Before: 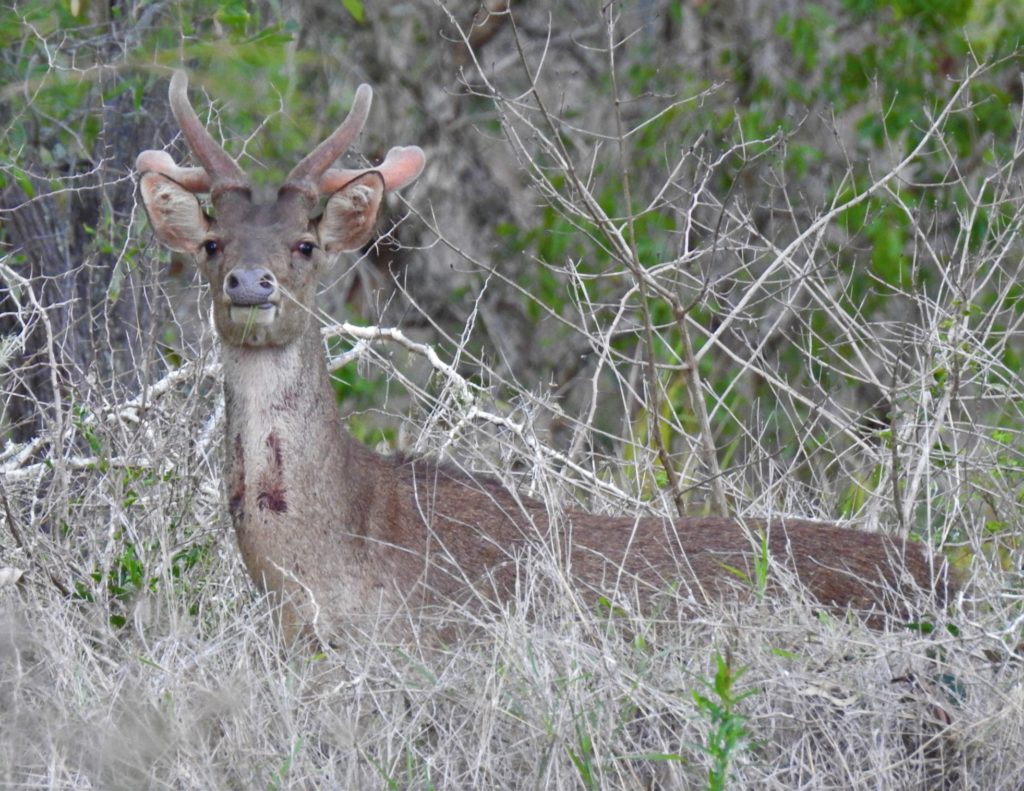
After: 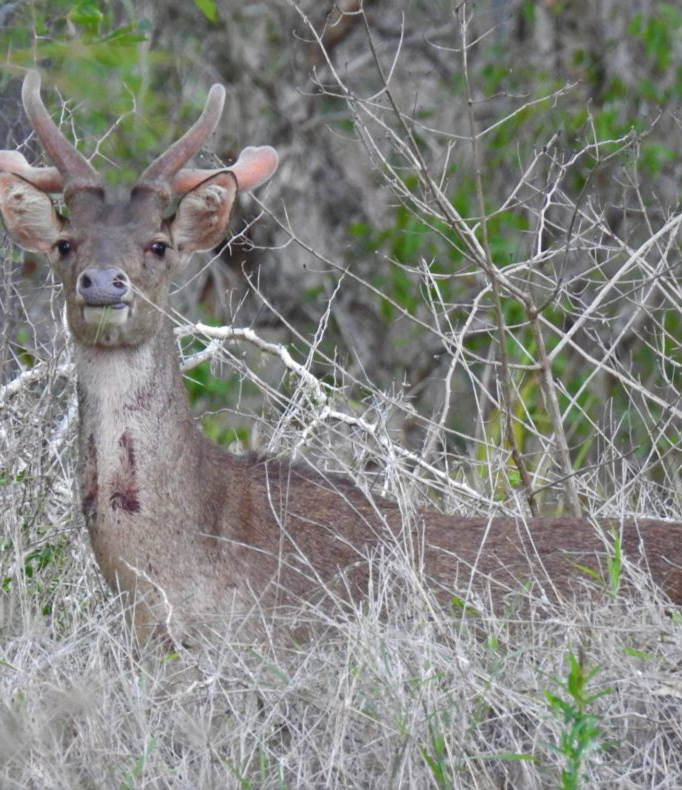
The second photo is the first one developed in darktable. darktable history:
crop and rotate: left 14.436%, right 18.898%
shadows and highlights: shadows 25, highlights -25
